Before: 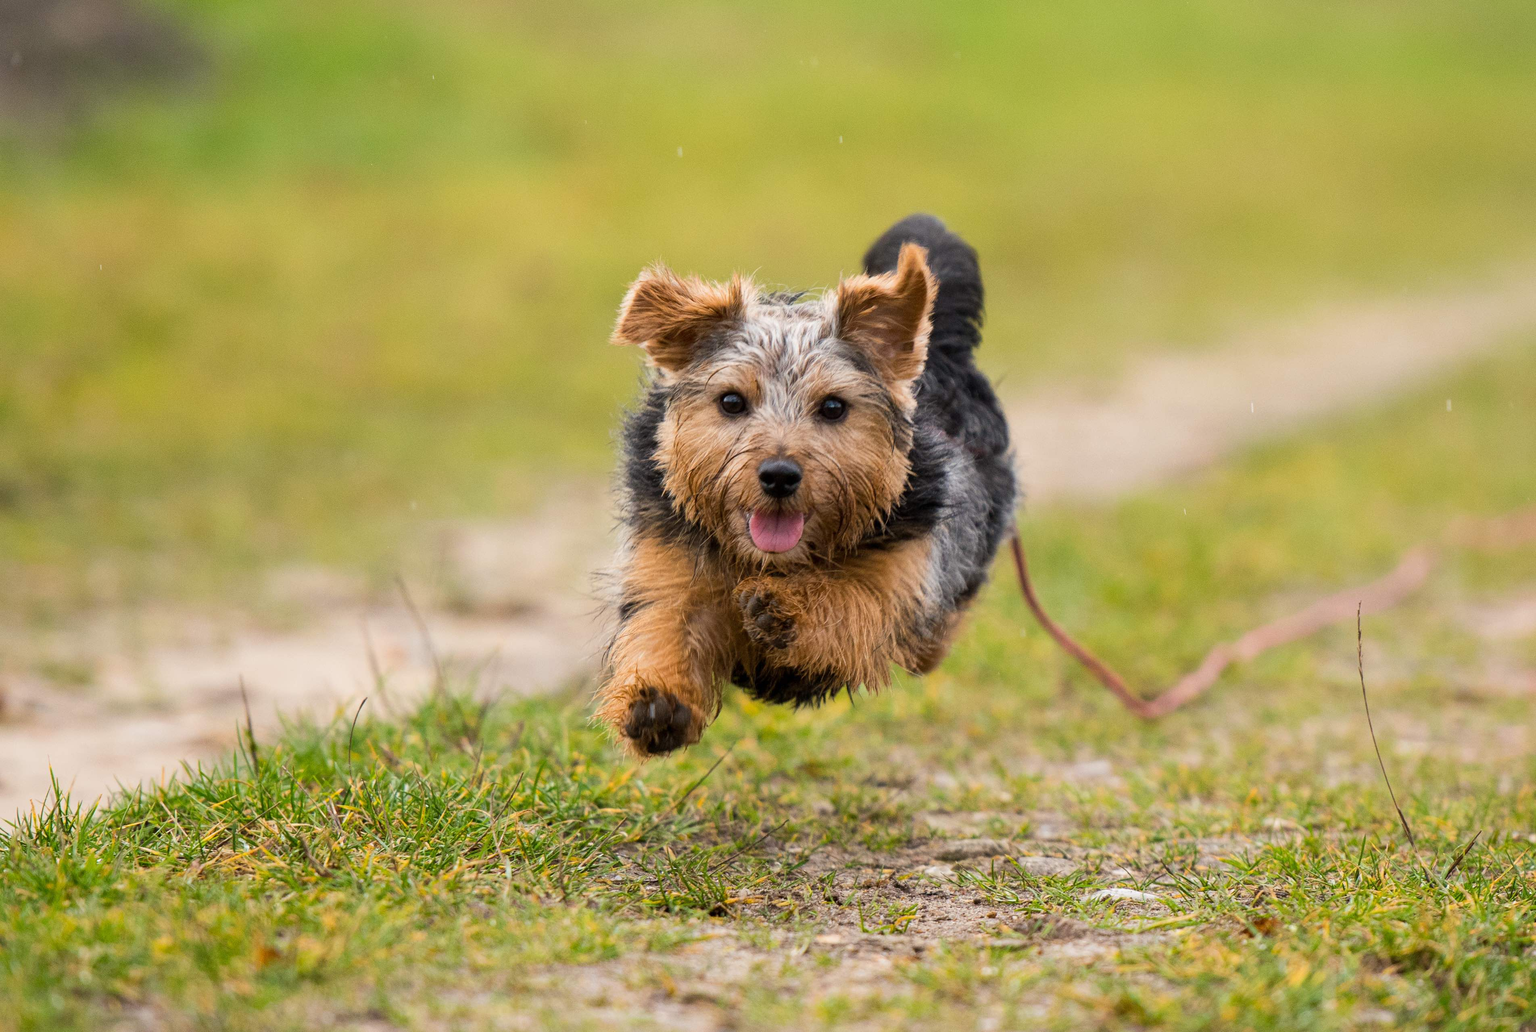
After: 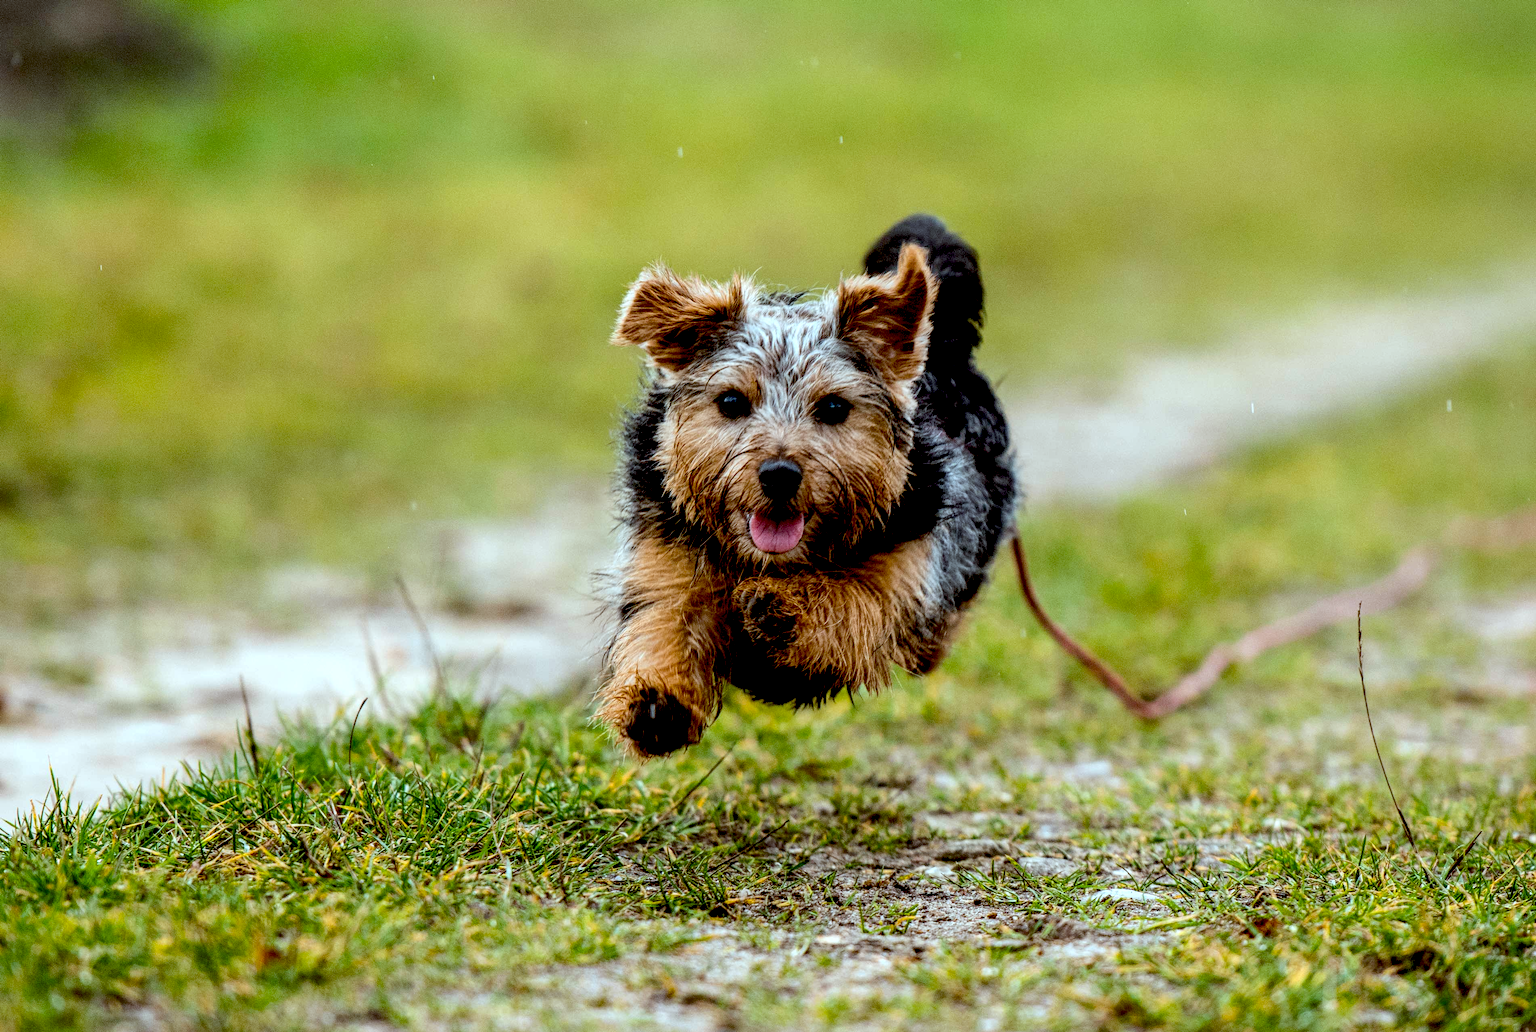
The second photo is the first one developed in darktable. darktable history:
color correction: highlights a* -11.71, highlights b* -15.58
exposure: black level correction 0.047, exposure 0.013 EV, compensate highlight preservation false
local contrast: highlights 60%, shadows 60%, detail 160%
